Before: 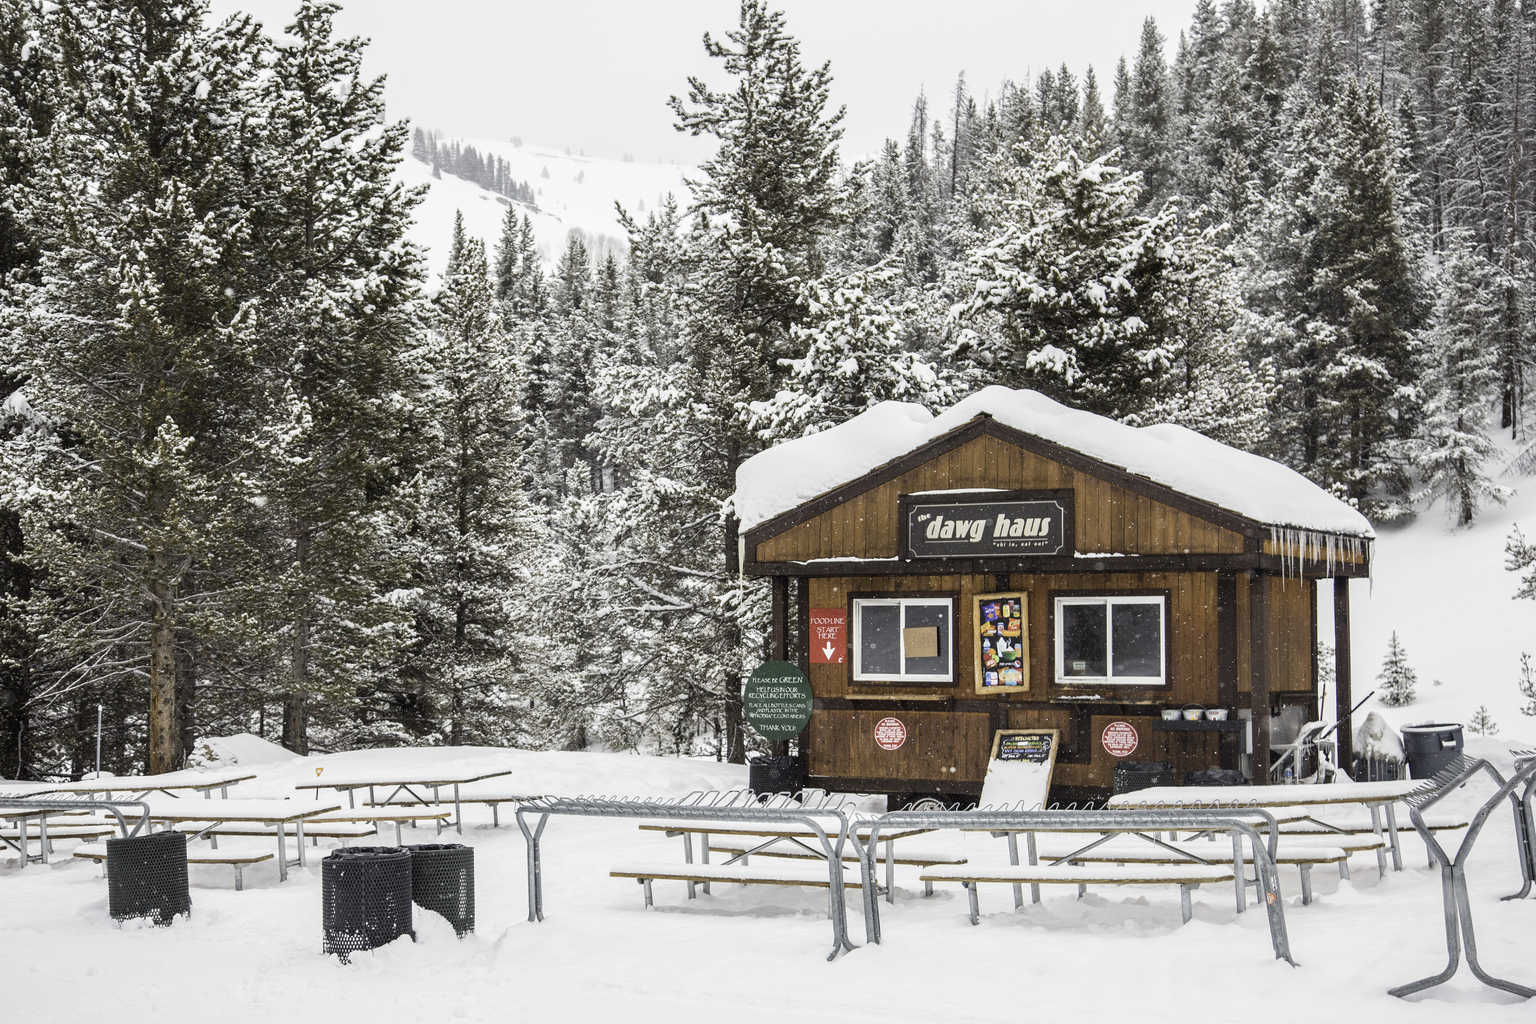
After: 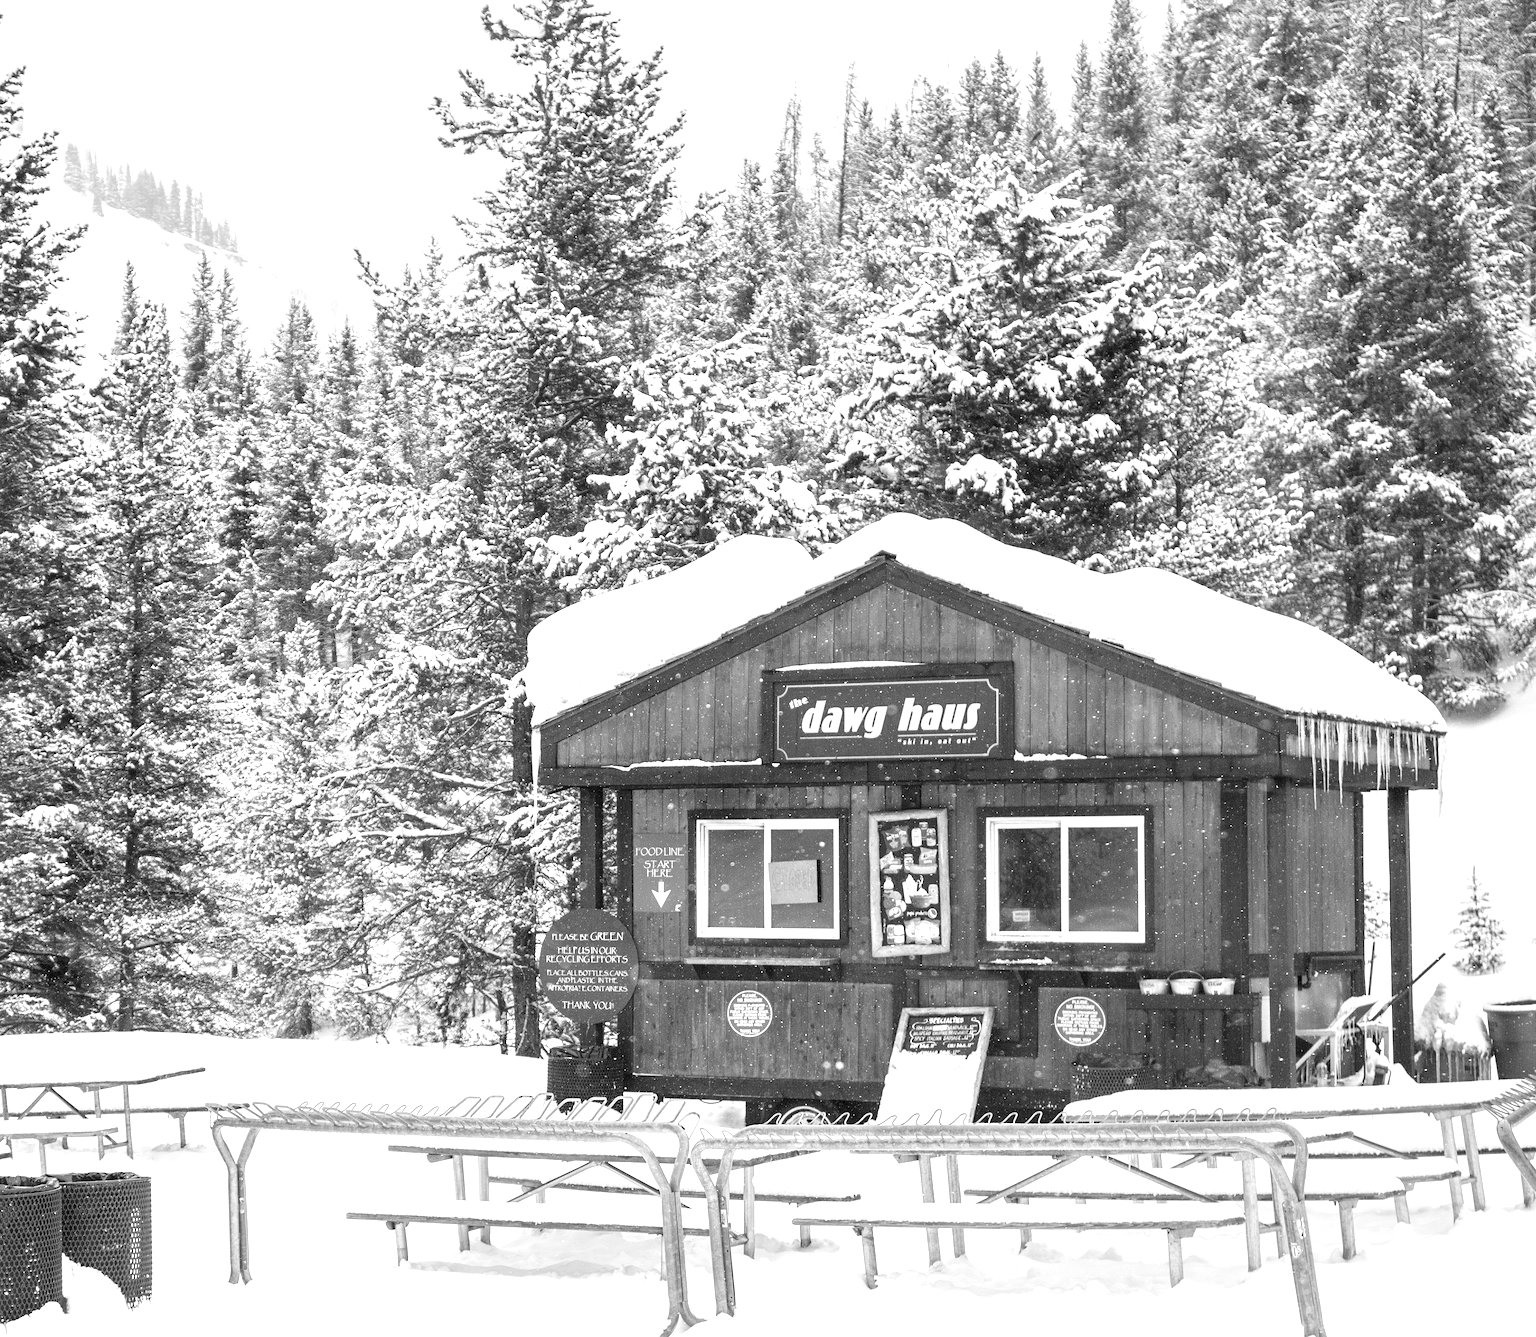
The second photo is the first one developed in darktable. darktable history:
monochrome: on, module defaults
exposure: black level correction 0, exposure 0.6 EV, compensate highlight preservation false
crop and rotate: left 24.034%, top 2.838%, right 6.406%, bottom 6.299%
